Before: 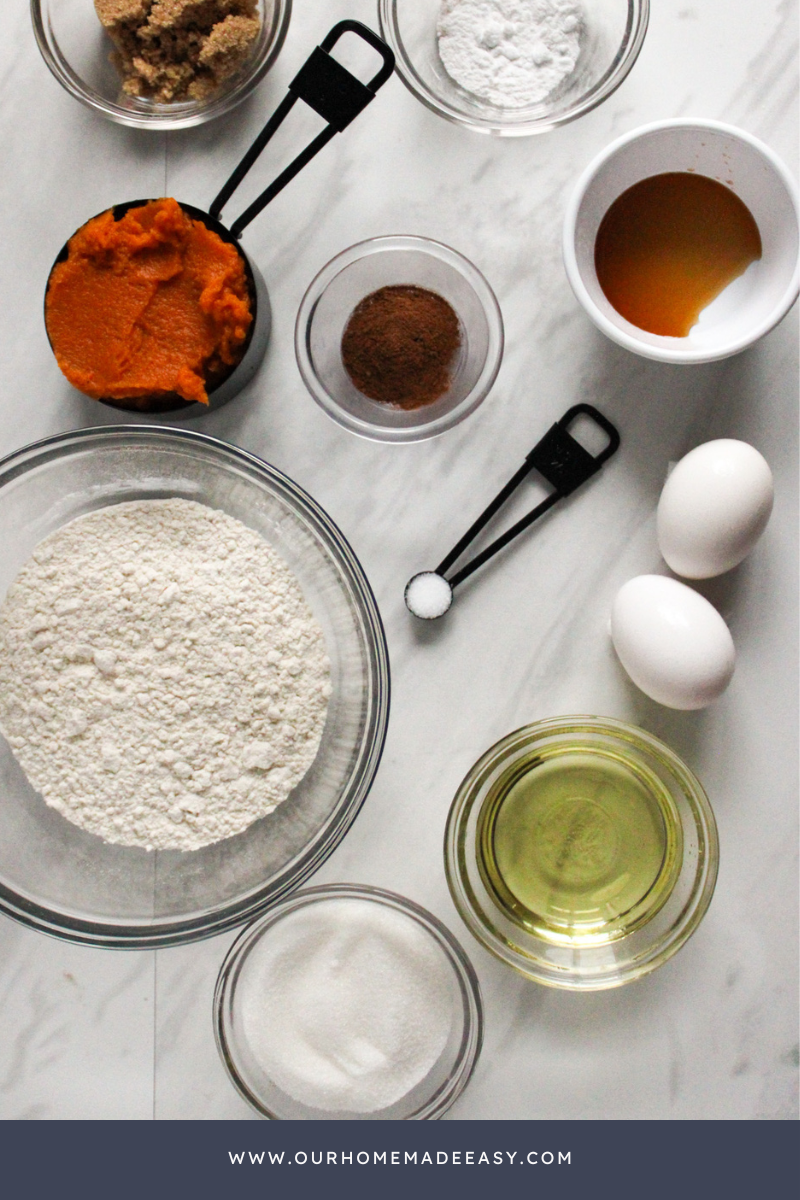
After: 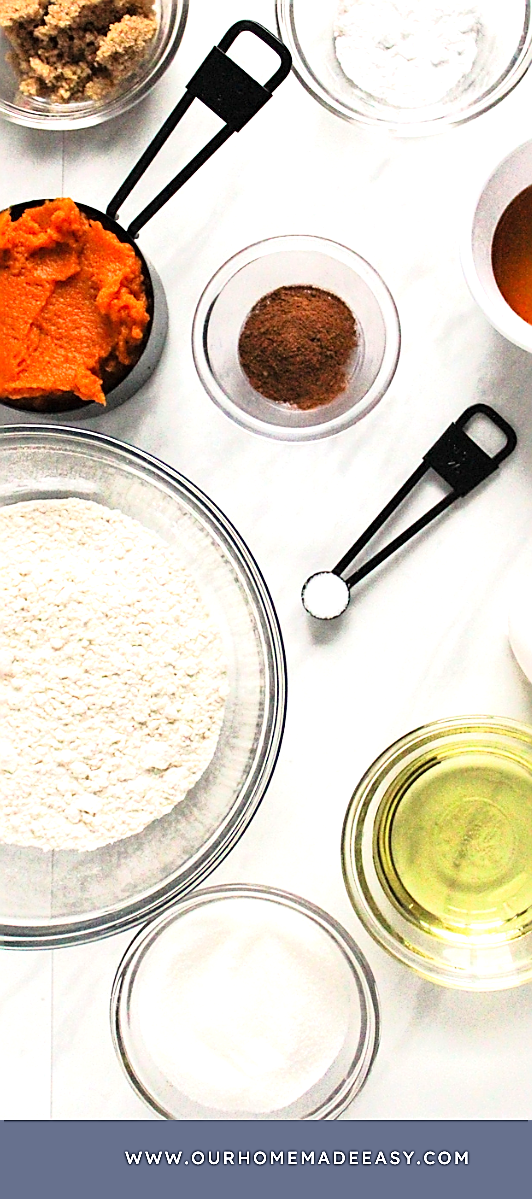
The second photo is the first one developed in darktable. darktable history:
tone curve: curves: ch0 [(0, 0) (0.091, 0.077) (0.389, 0.458) (0.745, 0.82) (0.844, 0.908) (0.909, 0.942) (1, 0.973)]; ch1 [(0, 0) (0.437, 0.404) (0.5, 0.5) (0.529, 0.55) (0.58, 0.6) (0.616, 0.649) (1, 1)]; ch2 [(0, 0) (0.442, 0.415) (0.5, 0.5) (0.535, 0.557) (0.585, 0.62) (1, 1)], color space Lab, linked channels, preserve colors none
crop and rotate: left 12.899%, right 20.512%
exposure: black level correction 0, exposure 1 EV, compensate highlight preservation false
sharpen: radius 1.426, amount 1.248, threshold 0.666
